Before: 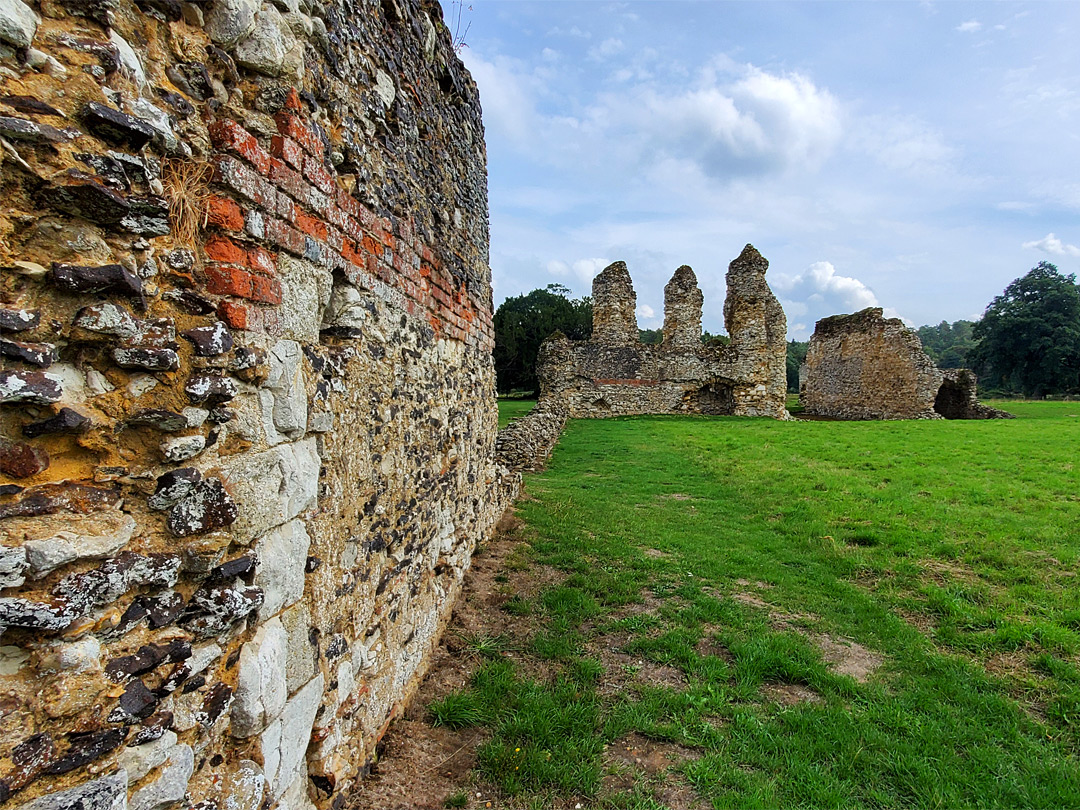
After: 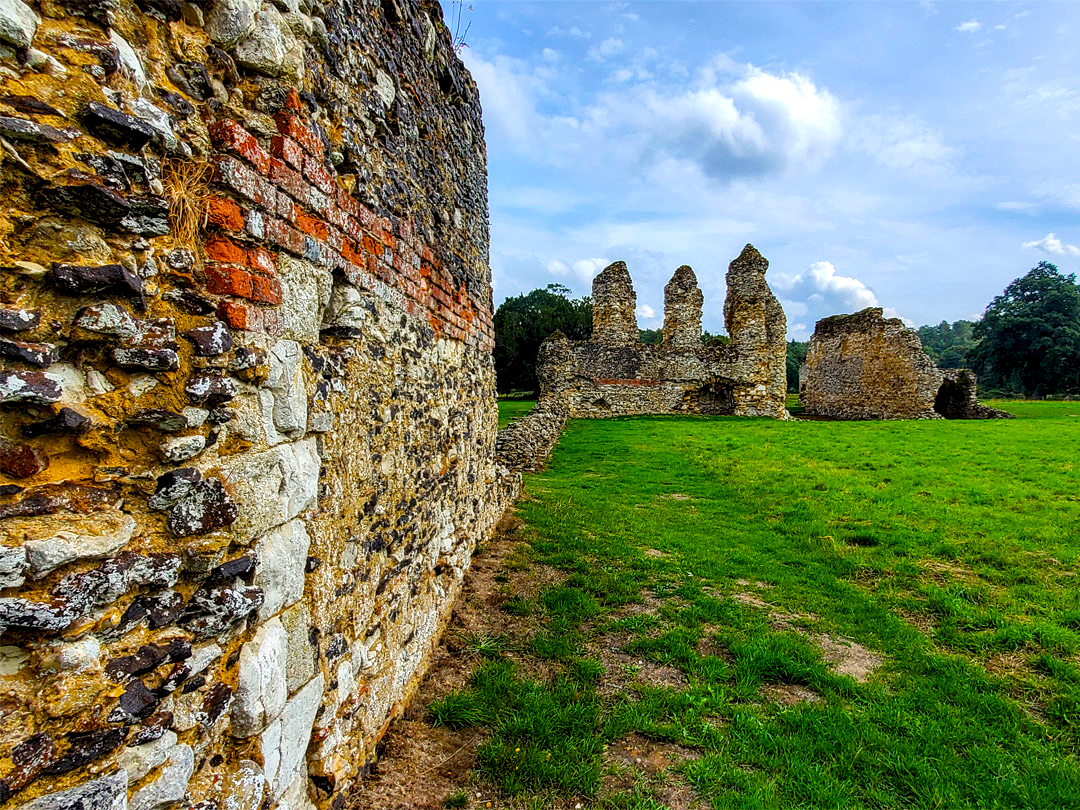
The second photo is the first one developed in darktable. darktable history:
local contrast: detail 150%
color balance rgb: linear chroma grading › global chroma 15%, perceptual saturation grading › global saturation 30%
